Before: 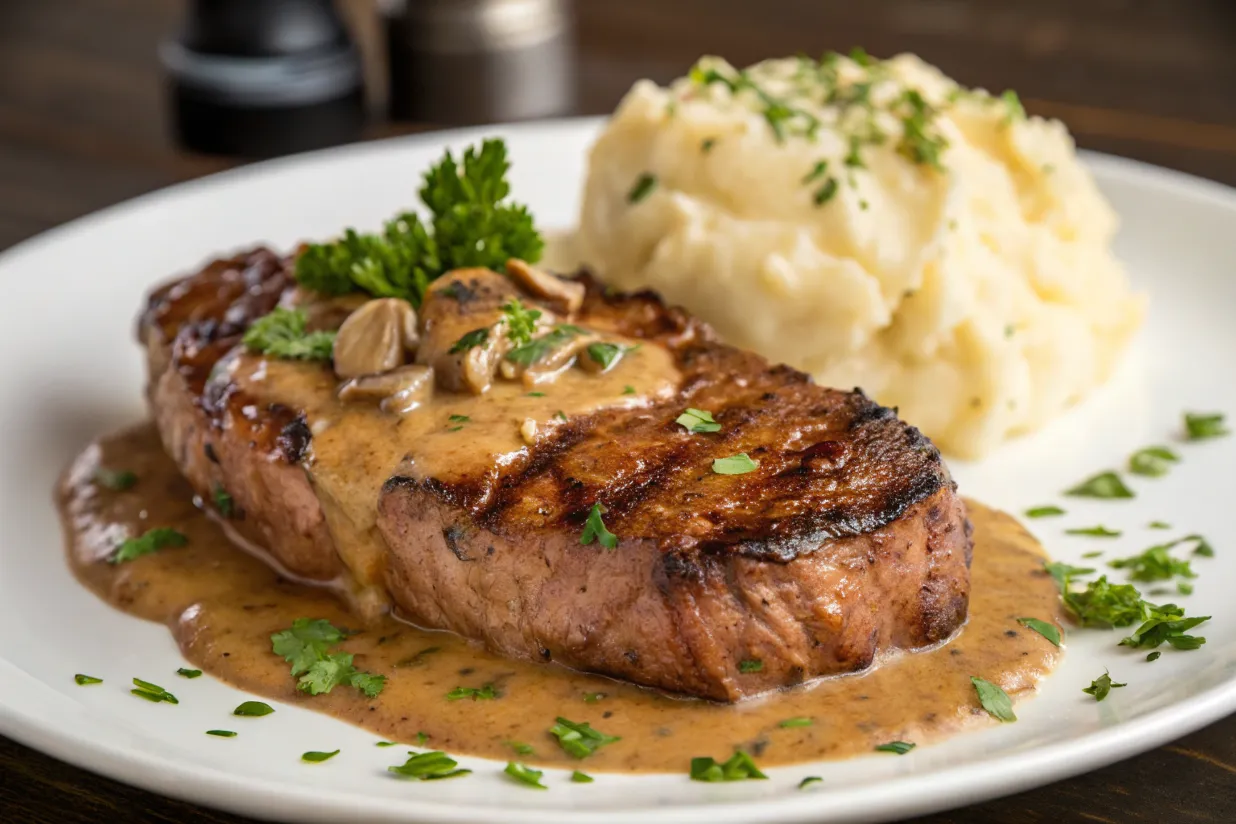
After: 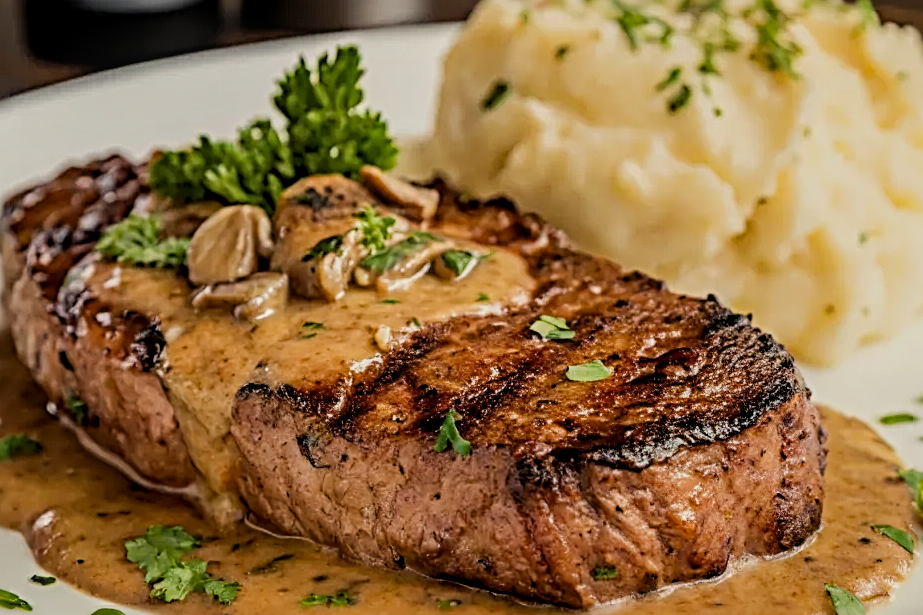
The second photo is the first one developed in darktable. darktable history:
filmic rgb: black relative exposure -7.65 EV, white relative exposure 4.56 EV, hardness 3.61
white balance: red 1.029, blue 0.92
crop and rotate: left 11.831%, top 11.346%, right 13.429%, bottom 13.899%
haze removal: compatibility mode true, adaptive false
local contrast: on, module defaults
shadows and highlights: radius 337.17, shadows 29.01, soften with gaussian
sharpen: radius 3.69, amount 0.928
